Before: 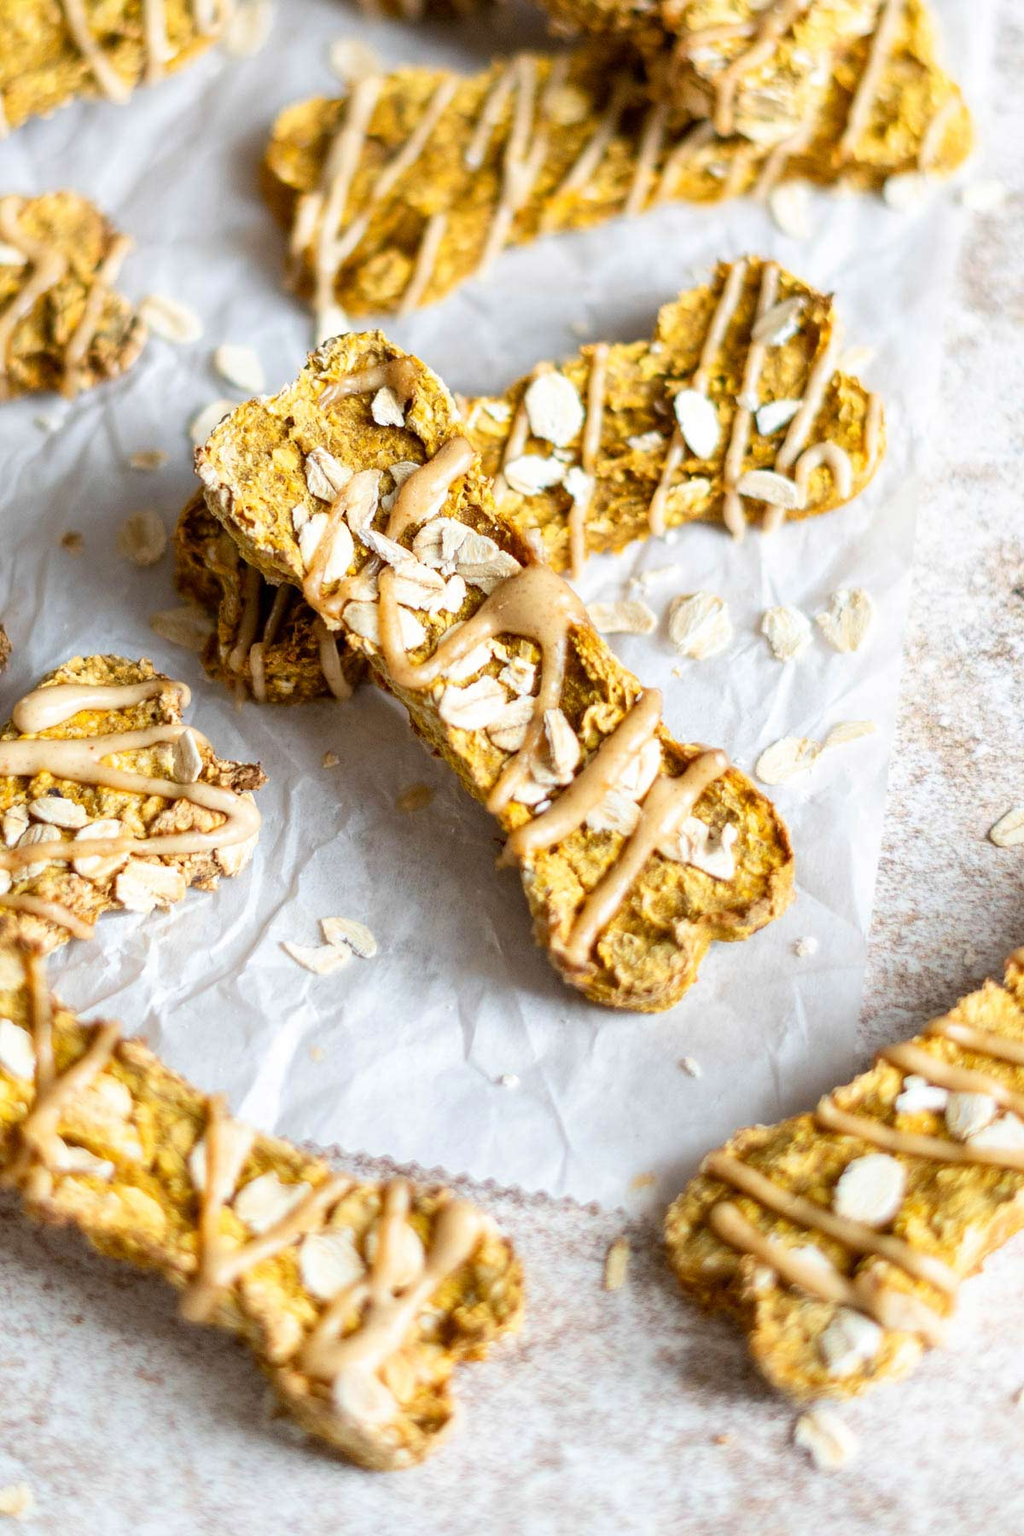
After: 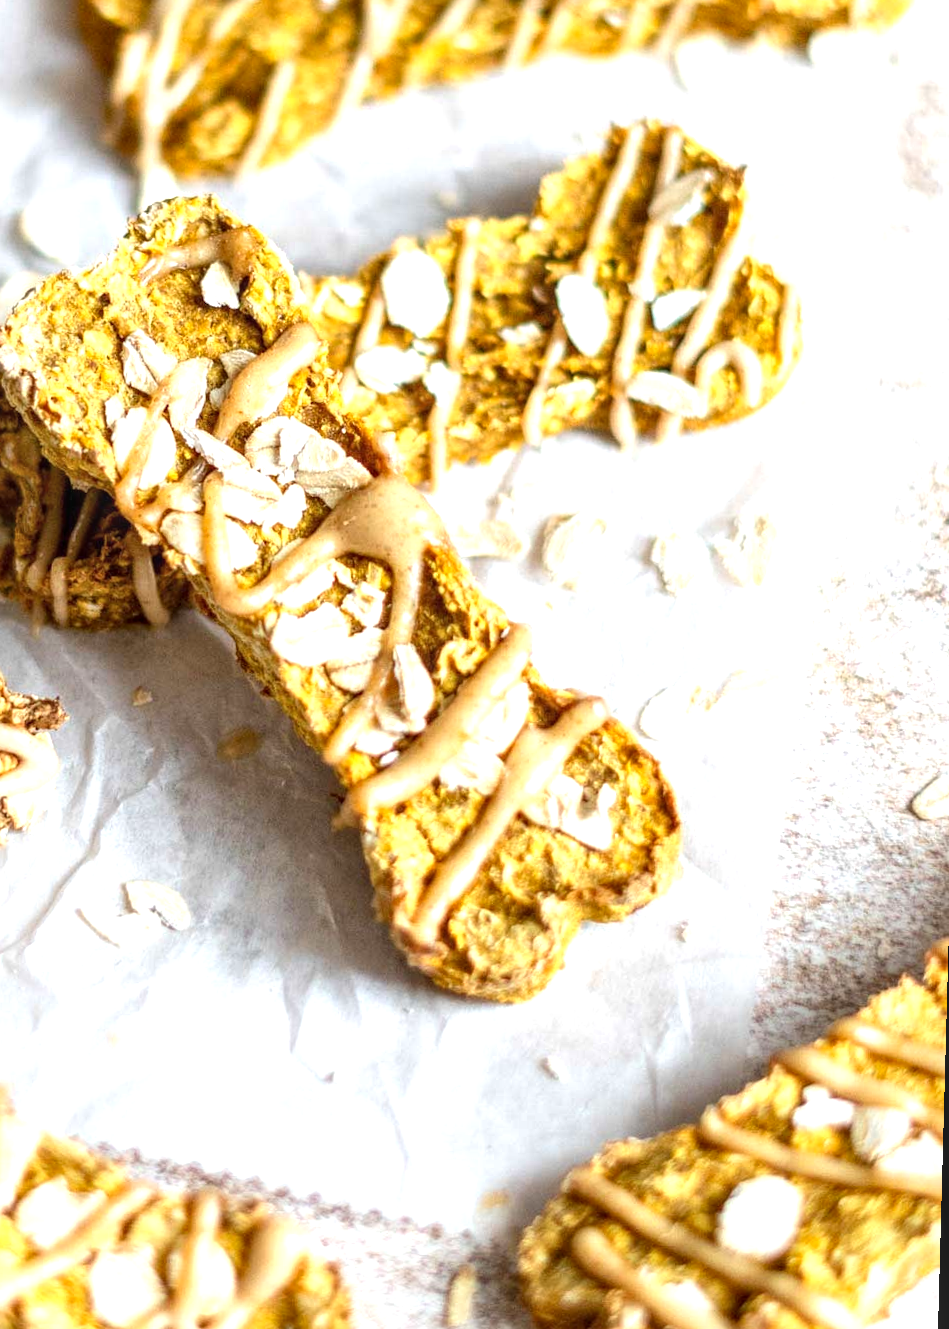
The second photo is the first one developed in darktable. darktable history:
crop and rotate: left 20.74%, top 7.912%, right 0.375%, bottom 13.378%
exposure: exposure 0.496 EV, compensate highlight preservation false
rotate and perspective: rotation 1.57°, crop left 0.018, crop right 0.982, crop top 0.039, crop bottom 0.961
local contrast: on, module defaults
